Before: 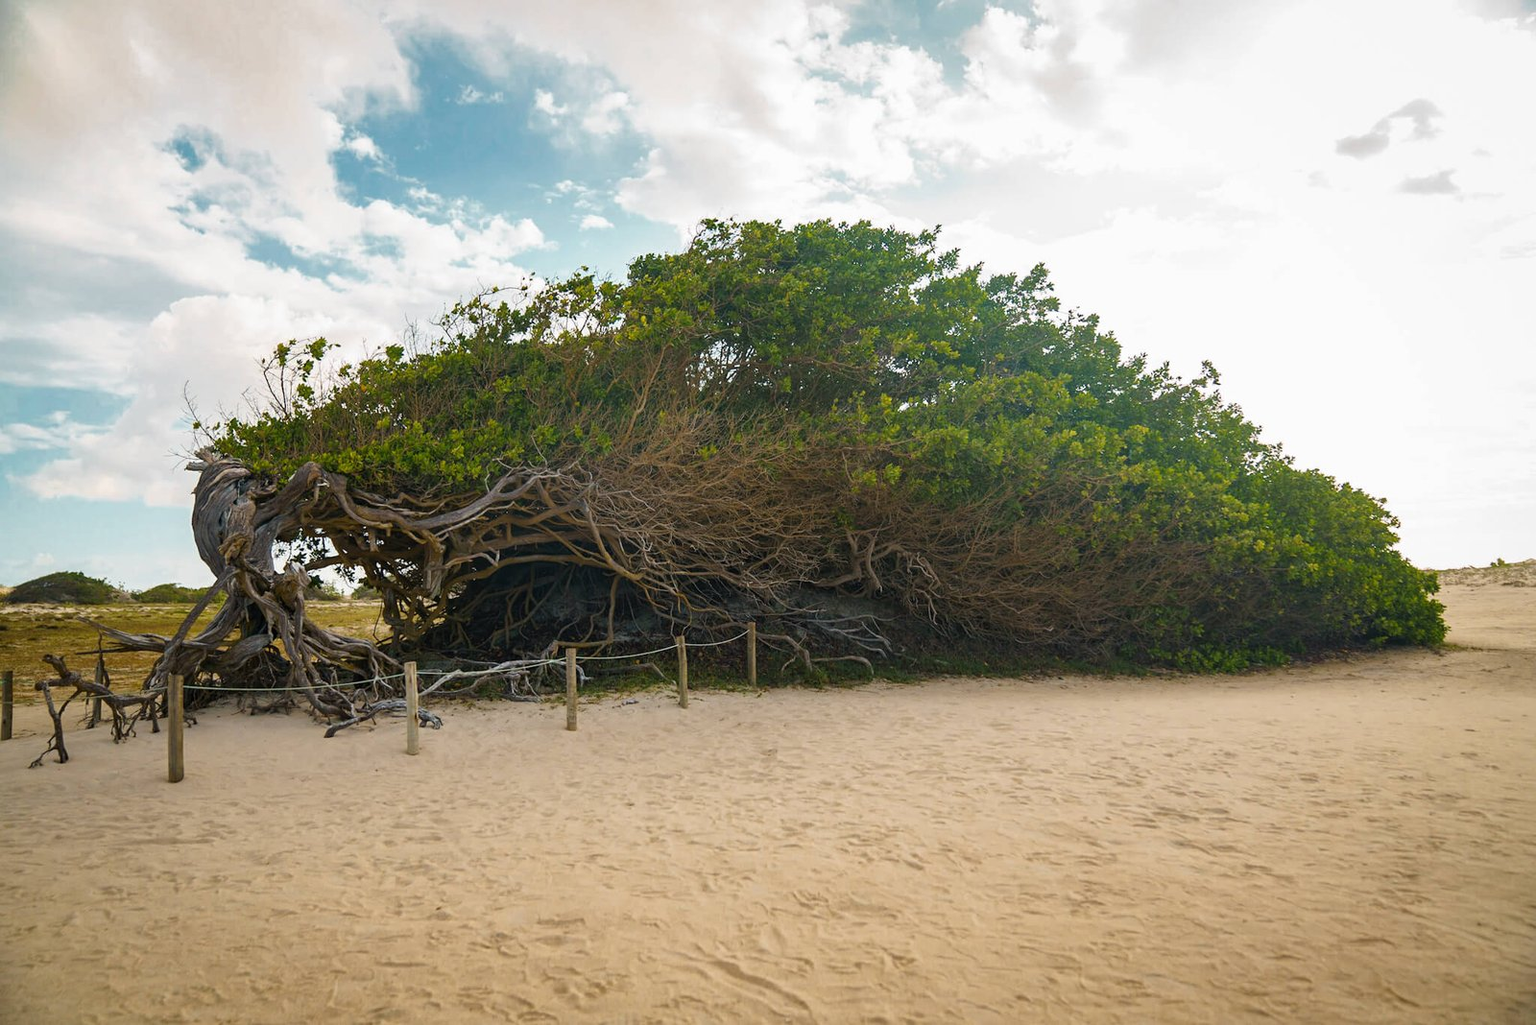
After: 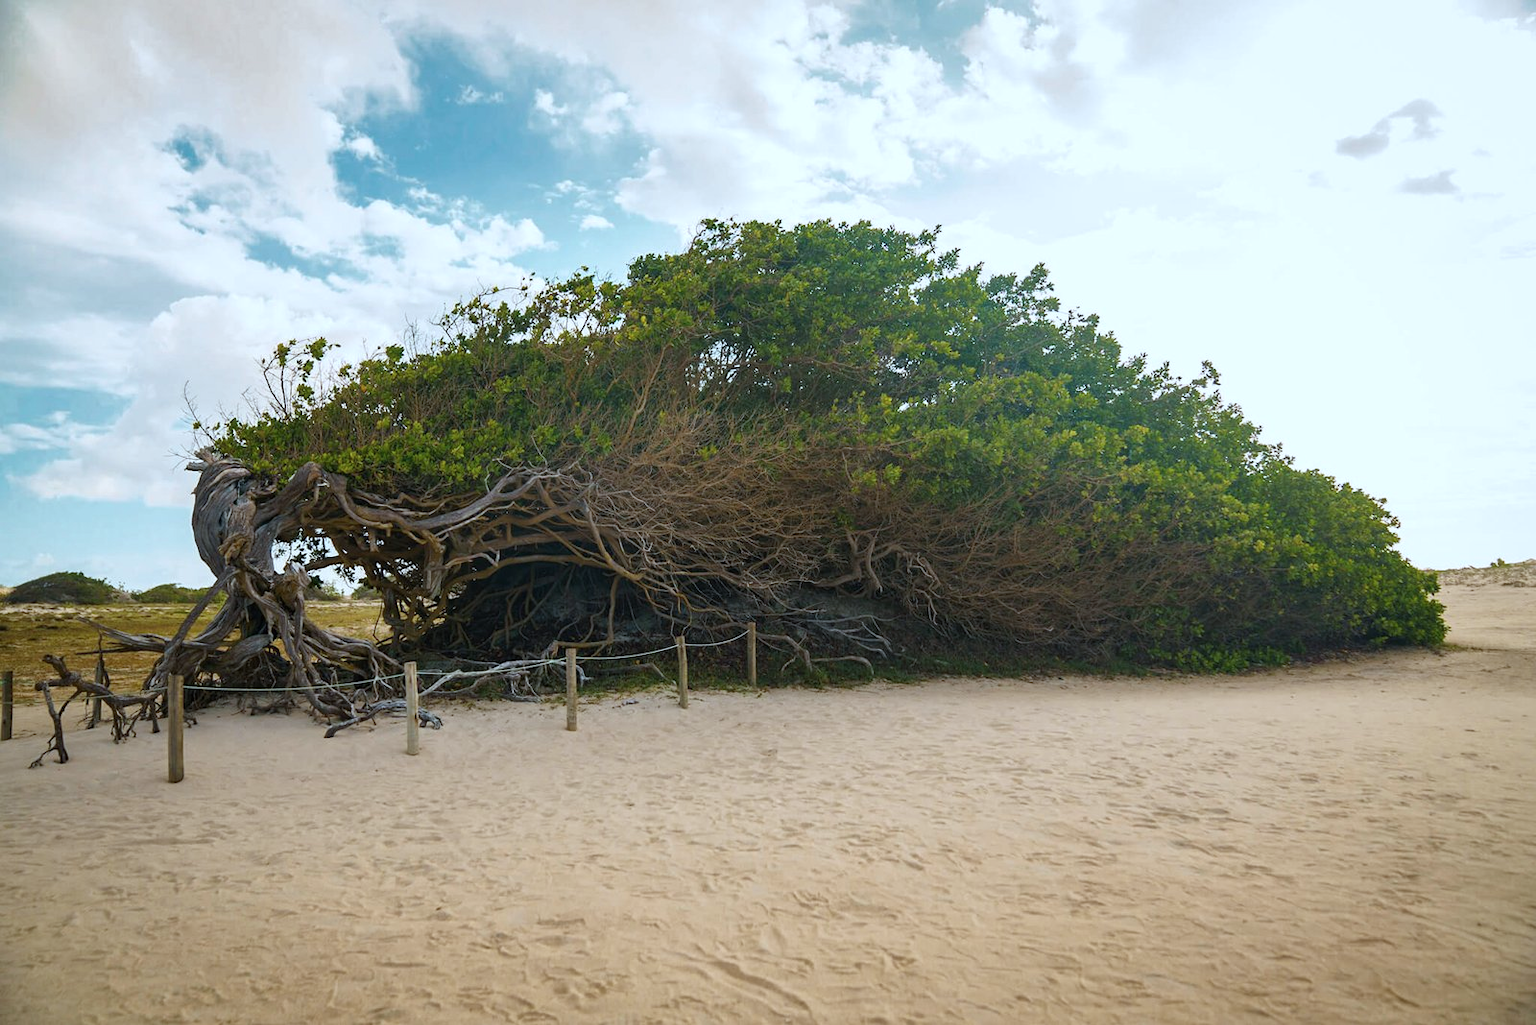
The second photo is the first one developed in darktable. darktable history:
color correction: highlights a* -4.19, highlights b* -10.72
